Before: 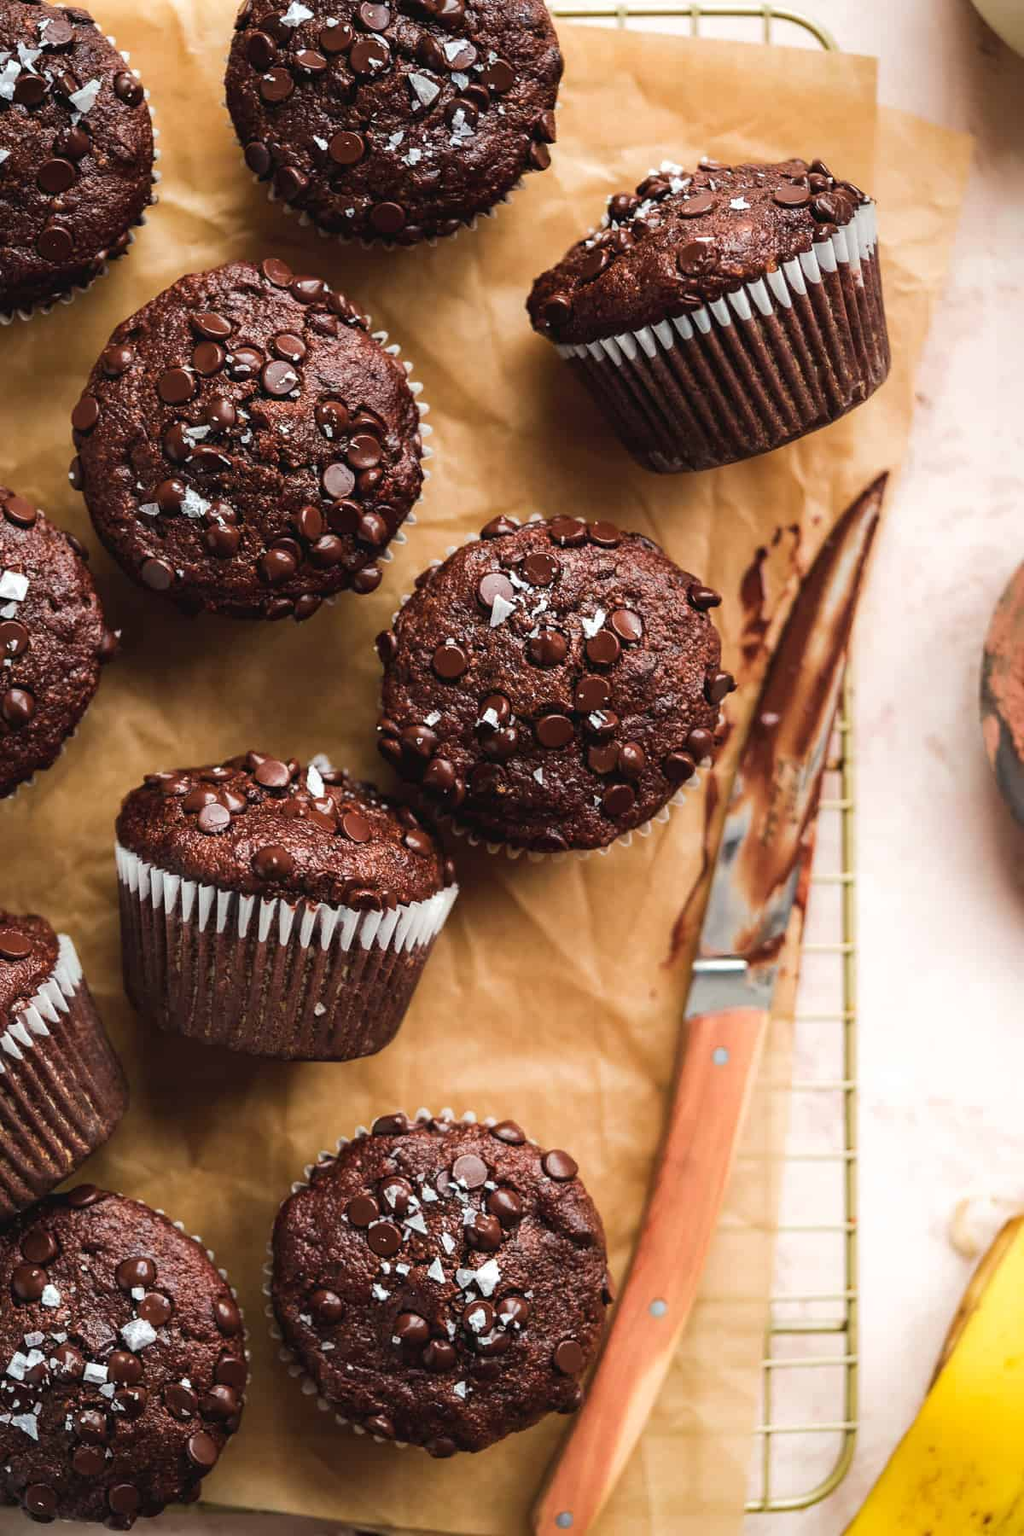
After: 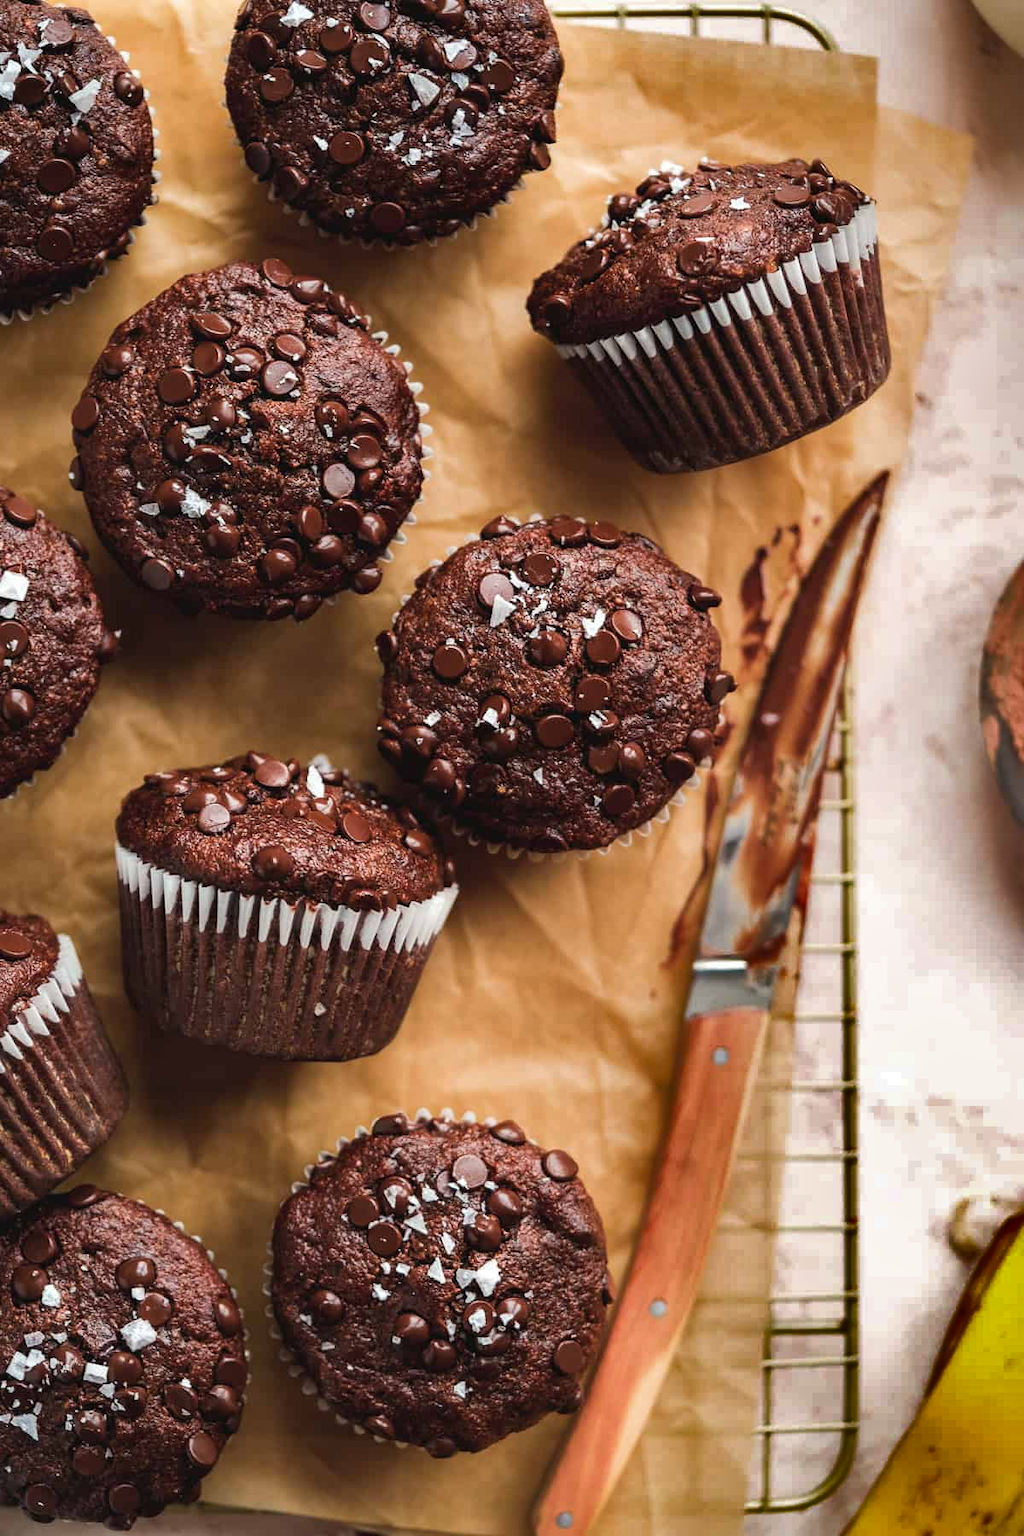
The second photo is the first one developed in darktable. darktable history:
shadows and highlights: shadows 21.02, highlights -82.03, soften with gaussian
